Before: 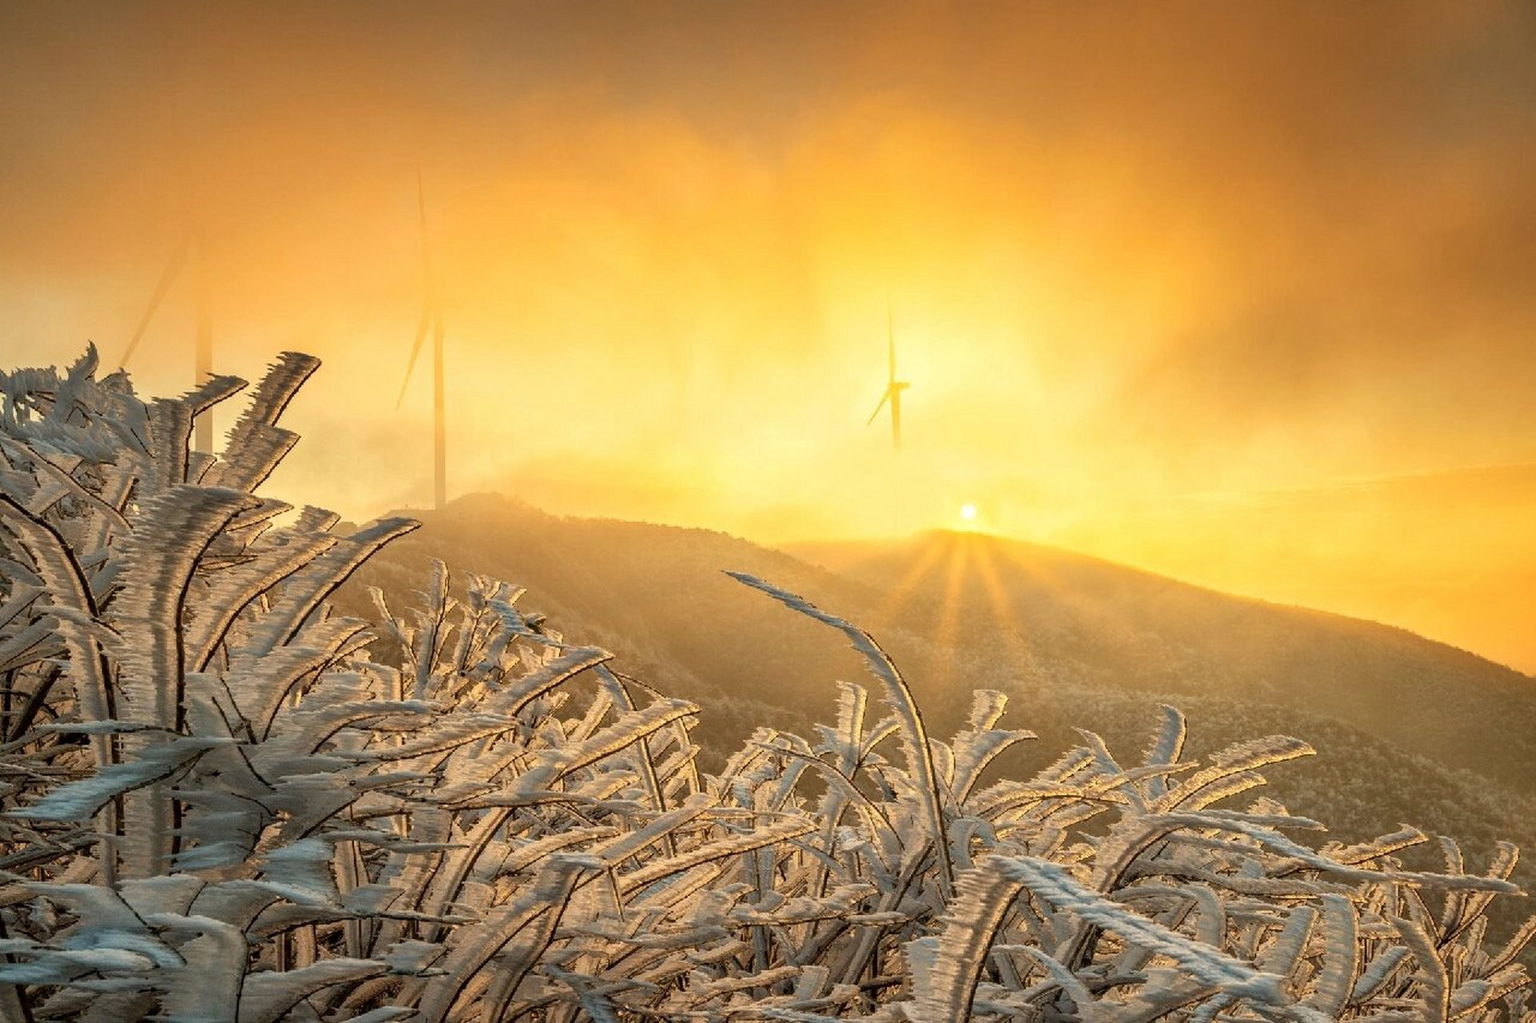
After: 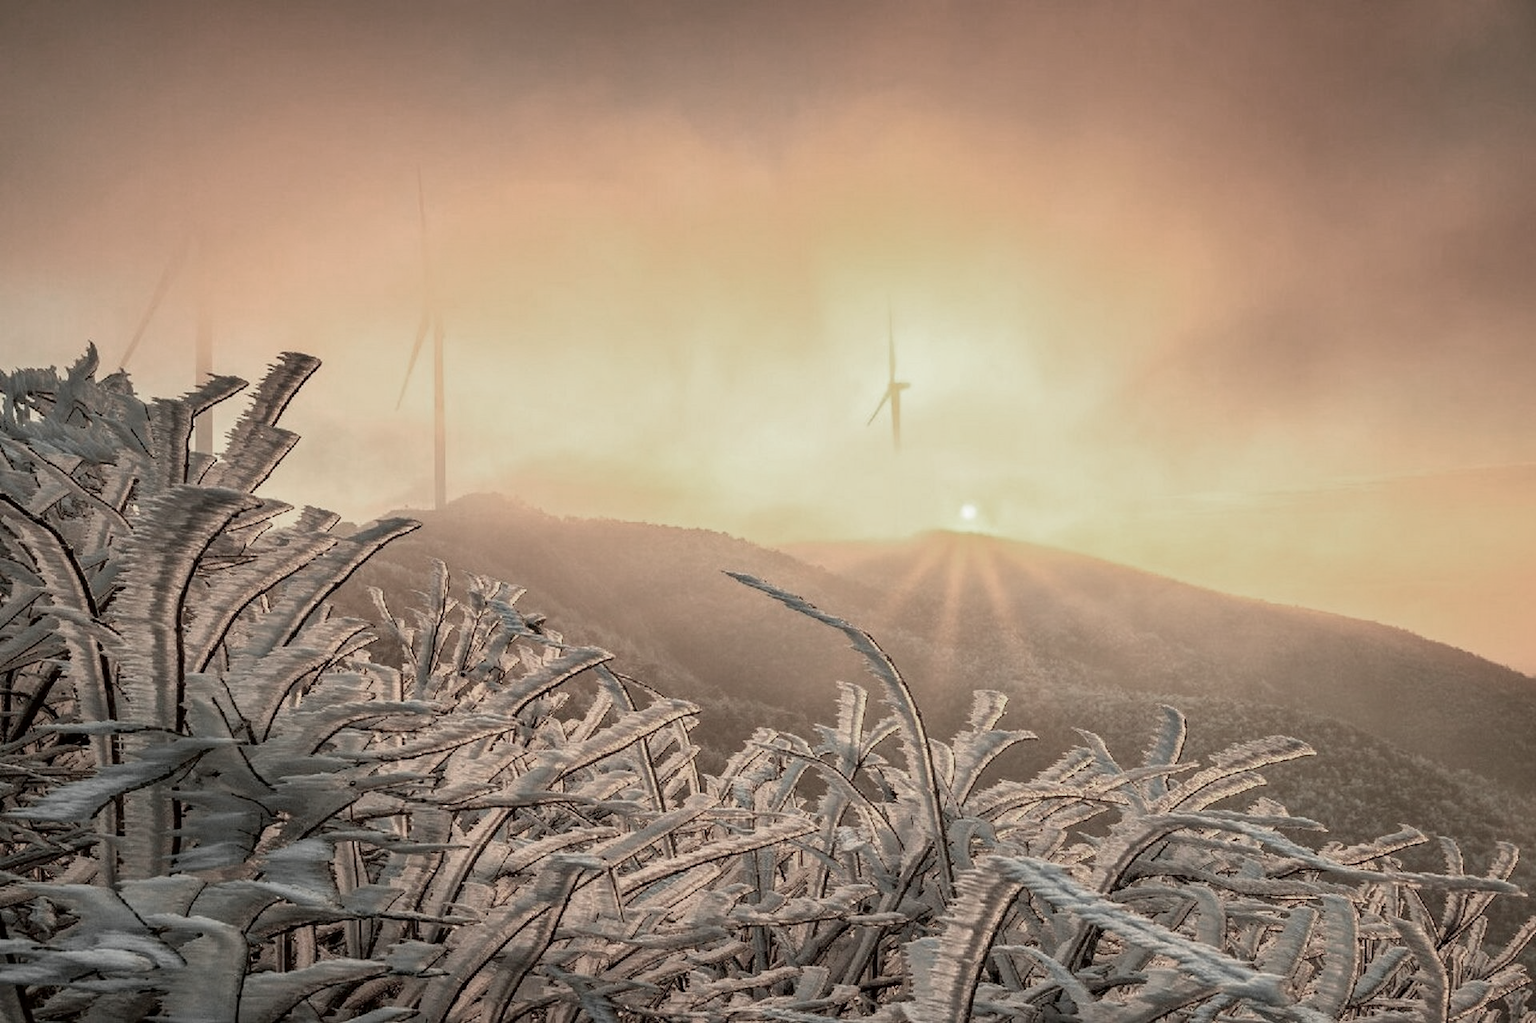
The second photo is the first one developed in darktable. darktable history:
contrast brightness saturation: saturation -0.052
color zones: curves: ch0 [(0, 0.613) (0.01, 0.613) (0.245, 0.448) (0.498, 0.529) (0.642, 0.665) (0.879, 0.777) (0.99, 0.613)]; ch1 [(0, 0.035) (0.121, 0.189) (0.259, 0.197) (0.415, 0.061) (0.589, 0.022) (0.732, 0.022) (0.857, 0.026) (0.991, 0.053)]
tone curve: curves: ch0 [(0, 0) (0.059, 0.027) (0.162, 0.125) (0.304, 0.279) (0.547, 0.532) (0.828, 0.815) (1, 0.983)]; ch1 [(0, 0) (0.23, 0.166) (0.34, 0.298) (0.371, 0.334) (0.435, 0.413) (0.477, 0.469) (0.499, 0.498) (0.529, 0.544) (0.559, 0.587) (0.743, 0.798) (1, 1)]; ch2 [(0, 0) (0.431, 0.414) (0.498, 0.503) (0.524, 0.531) (0.568, 0.567) (0.6, 0.597) (0.643, 0.631) (0.74, 0.721) (1, 1)], color space Lab, independent channels, preserve colors none
